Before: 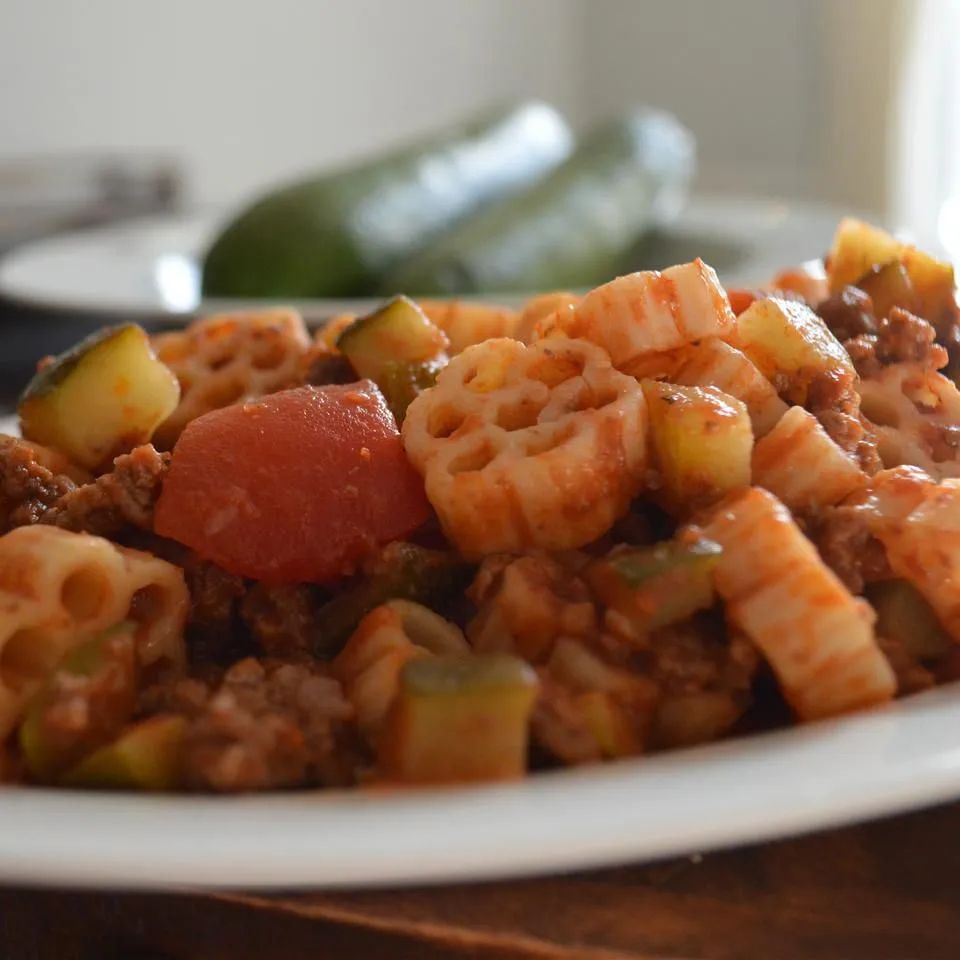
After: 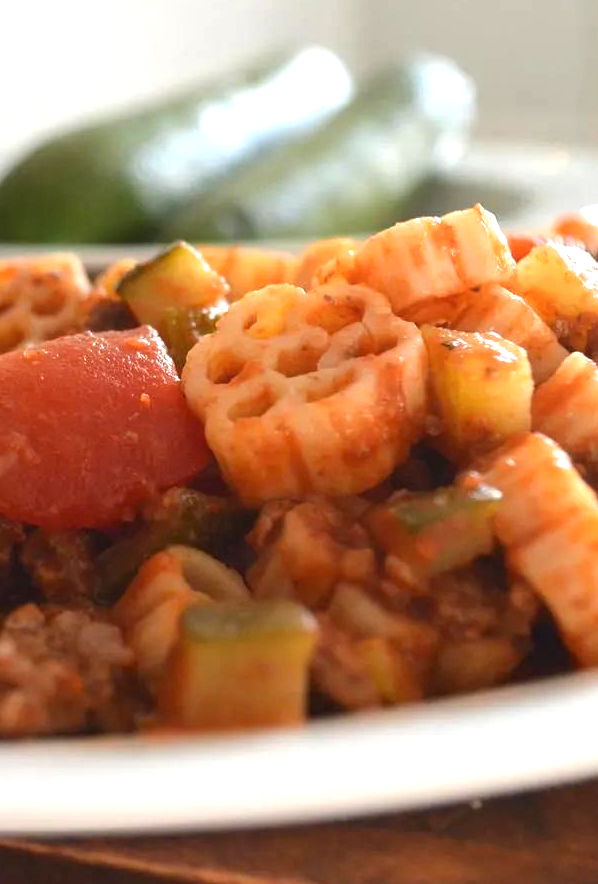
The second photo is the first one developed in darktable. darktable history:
crop and rotate: left 22.918%, top 5.629%, right 14.711%, bottom 2.247%
exposure: black level correction 0, exposure 1 EV, compensate exposure bias true, compensate highlight preservation false
